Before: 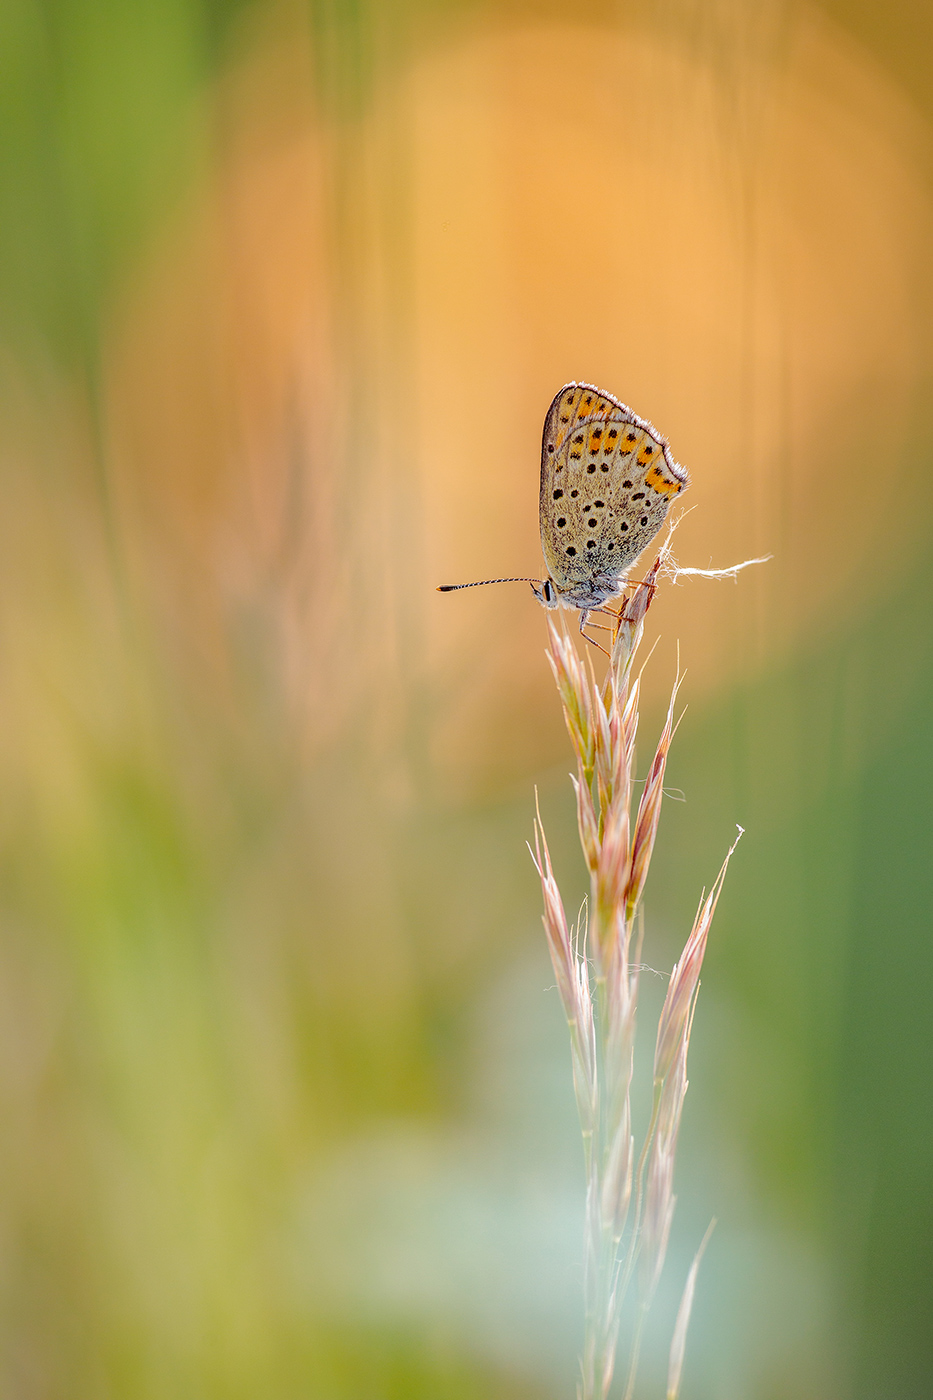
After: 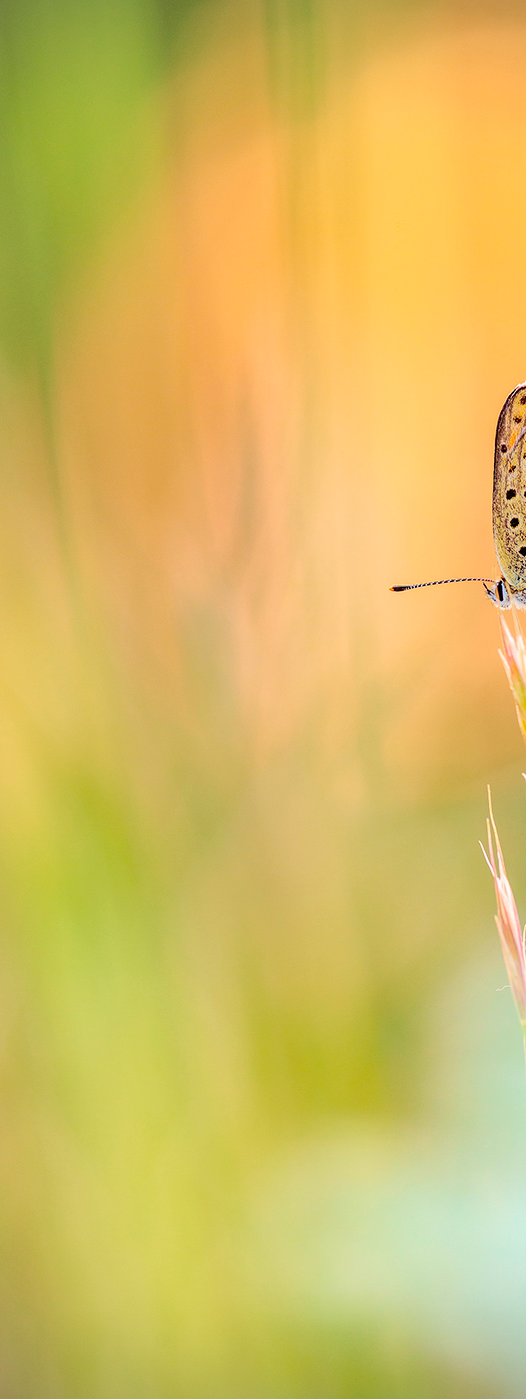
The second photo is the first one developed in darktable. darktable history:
velvia: on, module defaults
crop: left 5.051%, right 38.494%
vignetting: fall-off radius 60.91%, dithering 8-bit output
contrast brightness saturation: contrast 0.202, brightness 0.165, saturation 0.23
